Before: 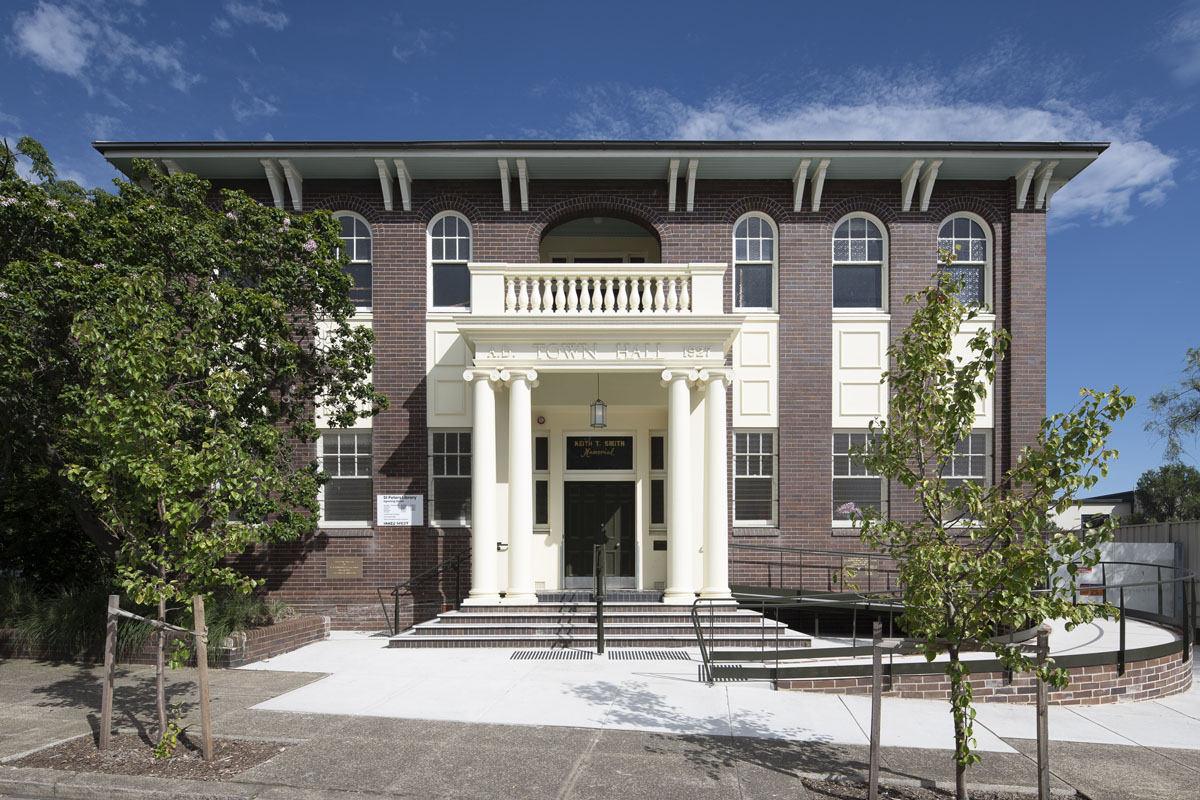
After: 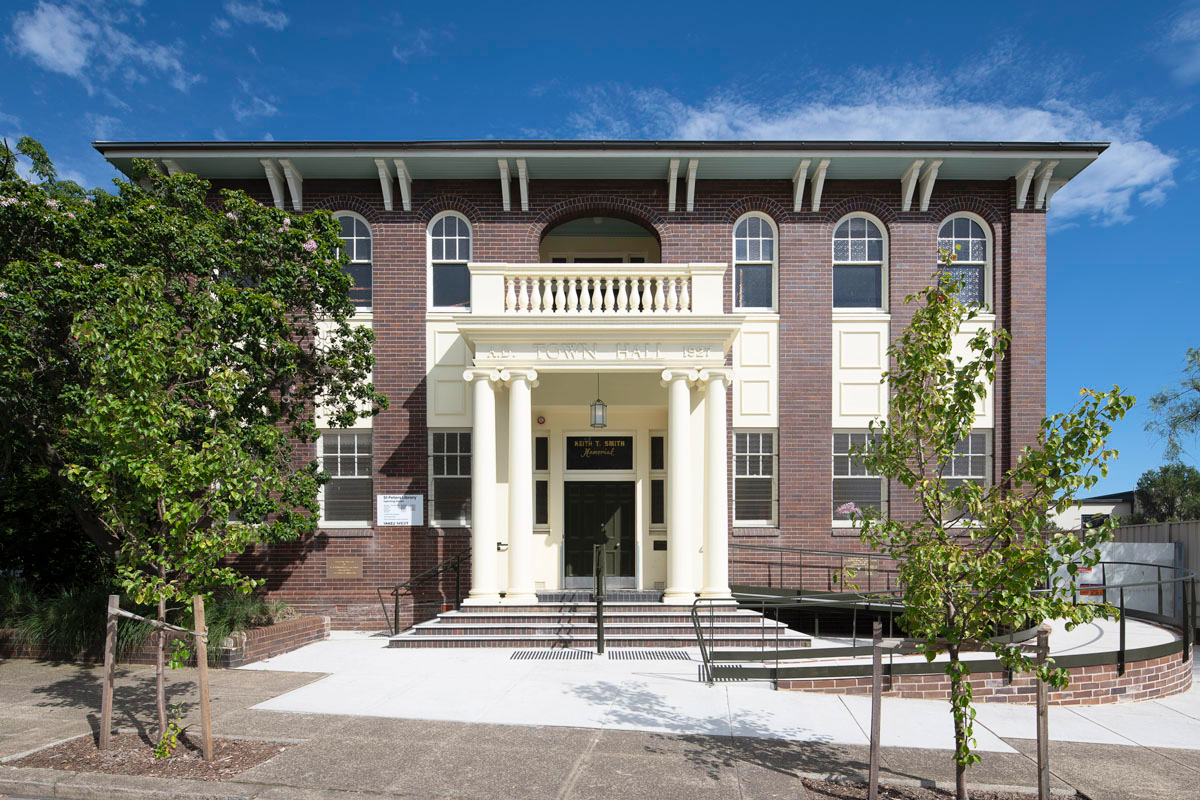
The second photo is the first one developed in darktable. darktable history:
contrast brightness saturation: contrast 0.072, brightness 0.071, saturation 0.175
